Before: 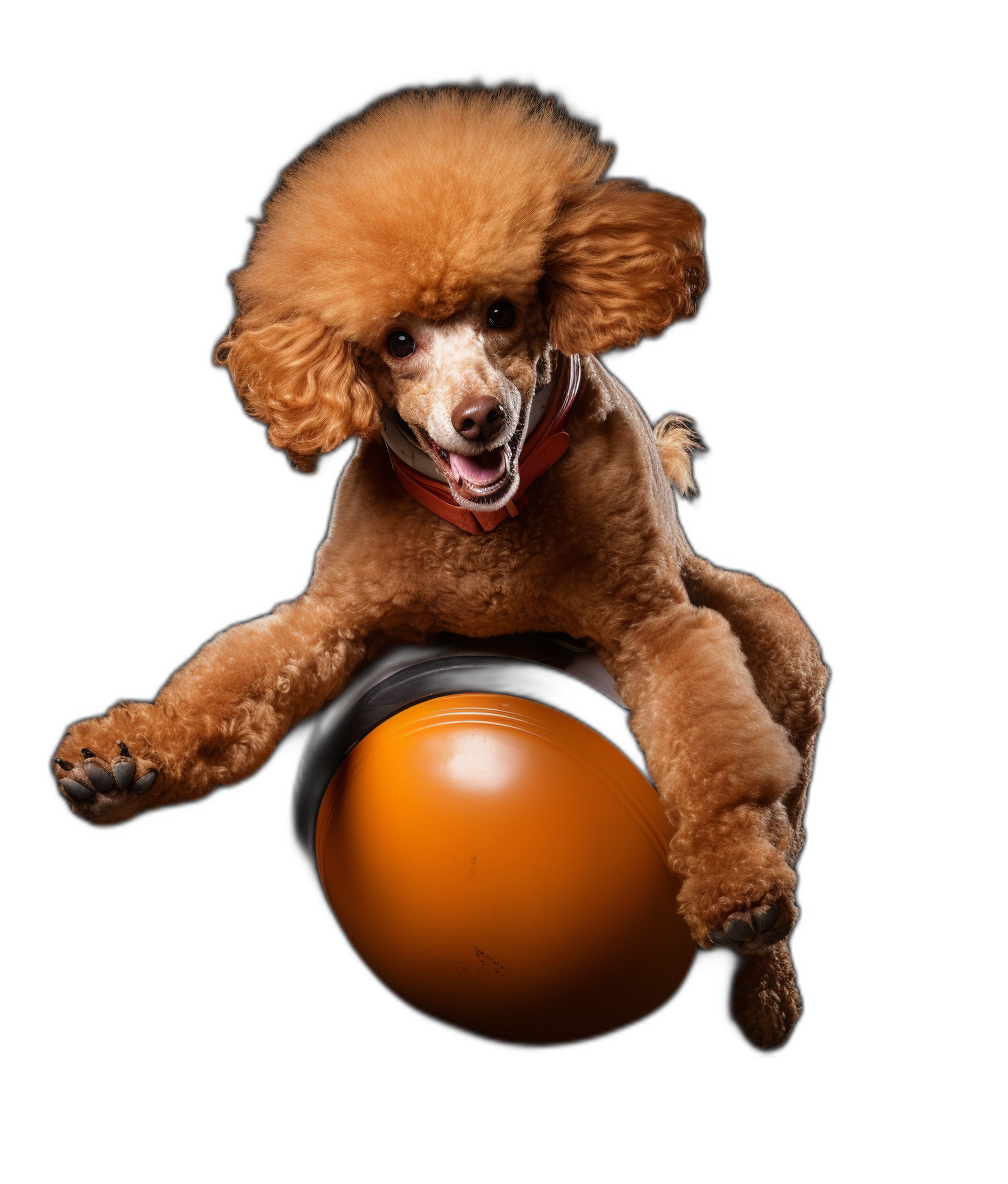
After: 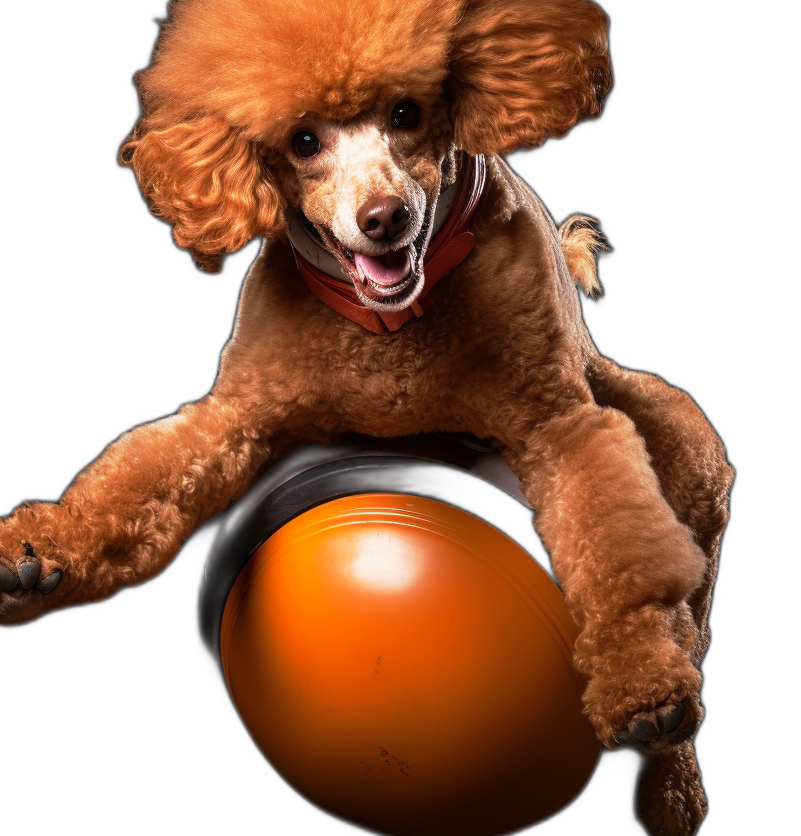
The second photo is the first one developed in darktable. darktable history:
crop: left 9.429%, top 16.965%, right 11.069%, bottom 12.348%
base curve: curves: ch0 [(0, 0) (0.257, 0.25) (0.482, 0.586) (0.757, 0.871) (1, 1)], preserve colors none
